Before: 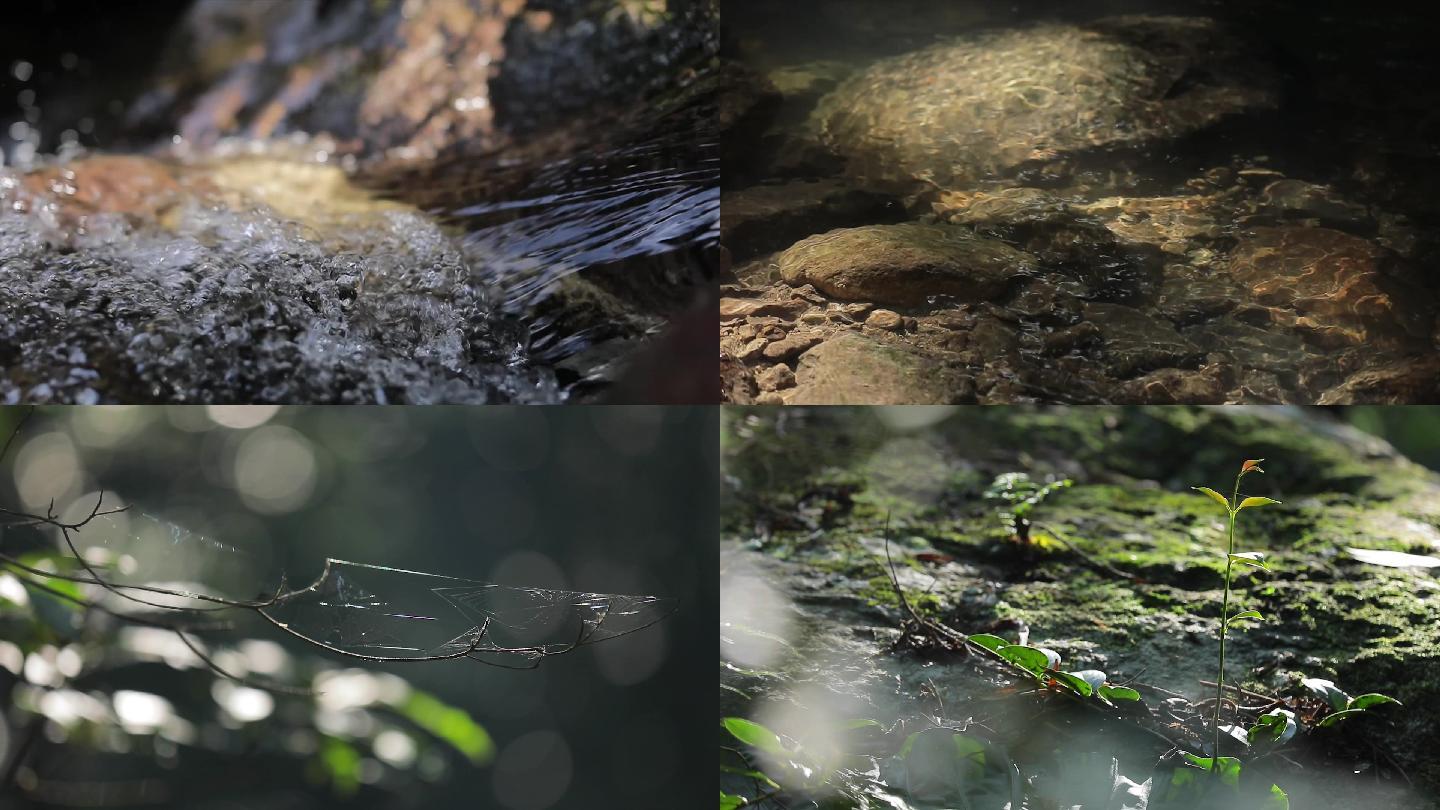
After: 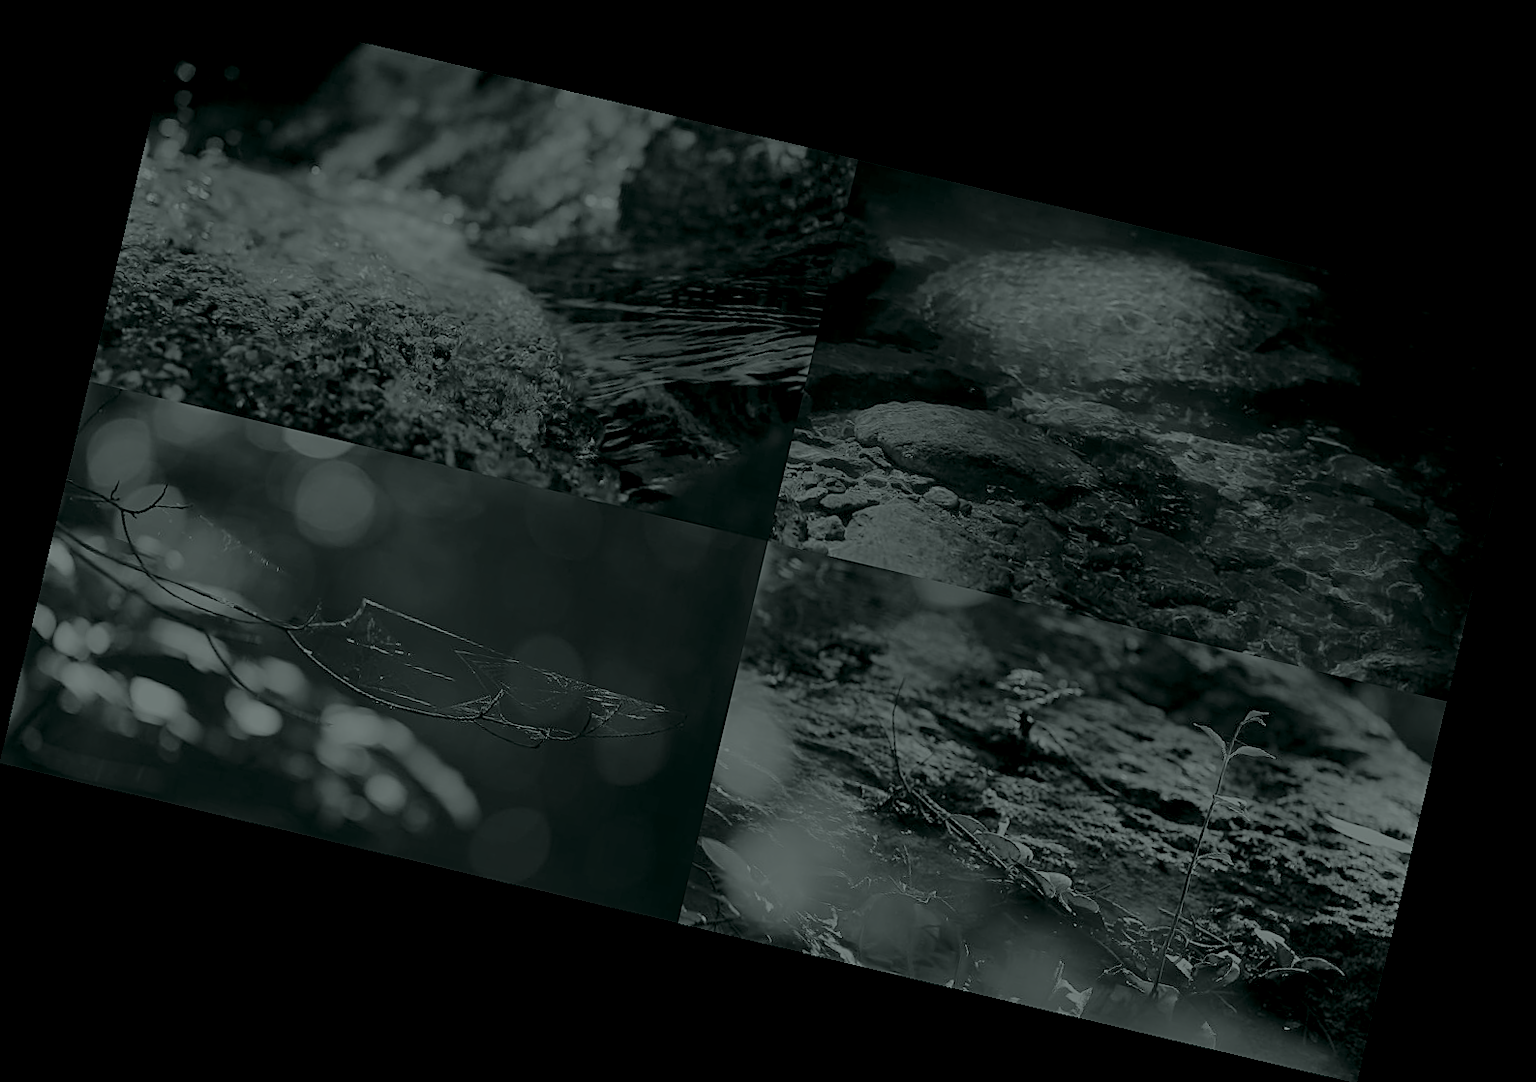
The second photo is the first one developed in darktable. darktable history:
colorize: hue 90°, saturation 19%, lightness 1.59%, version 1
sharpen: on, module defaults
exposure: black level correction 0, exposure 1.3 EV, compensate highlight preservation false
rotate and perspective: rotation 13.27°, automatic cropping off
contrast brightness saturation: contrast 0.14, brightness 0.21
